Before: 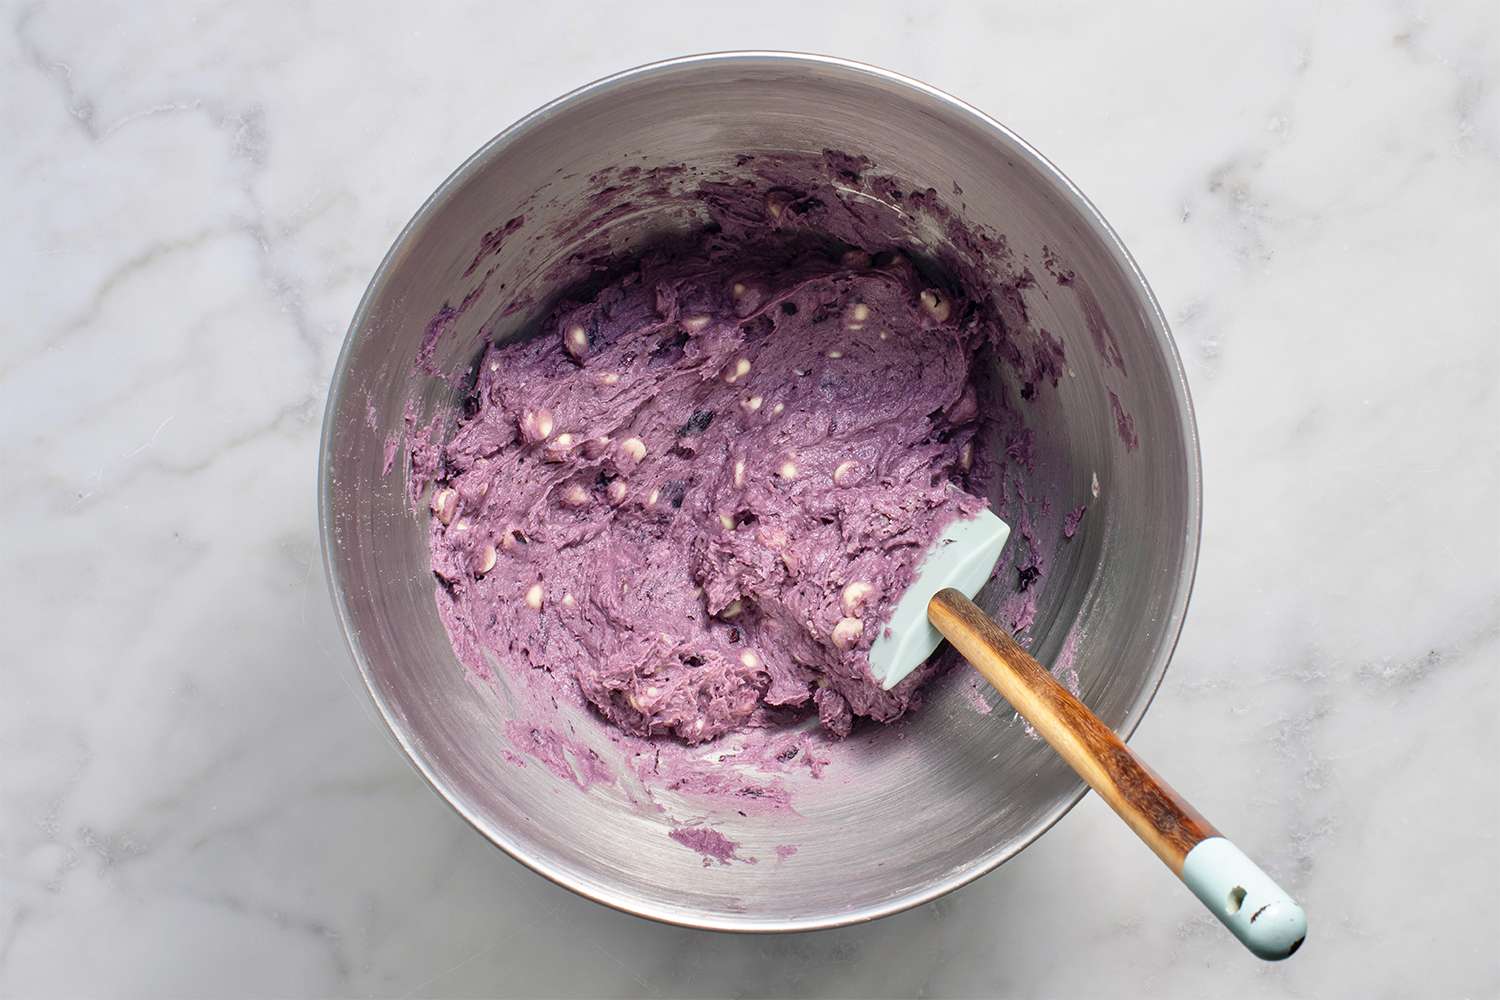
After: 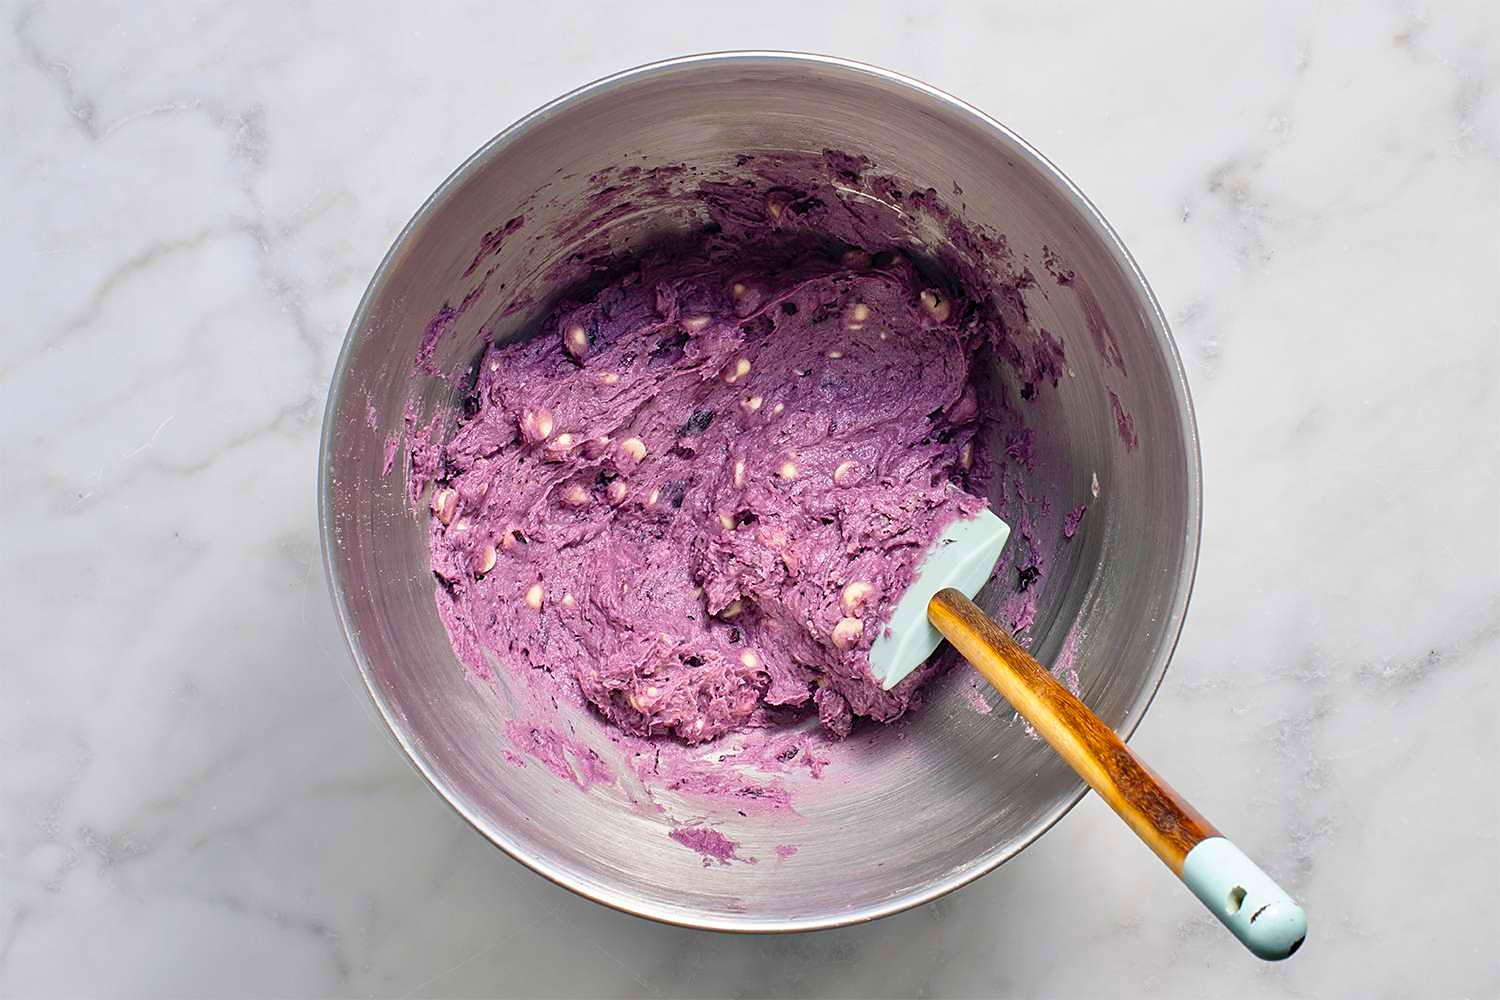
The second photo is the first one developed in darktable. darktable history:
color balance rgb: linear chroma grading › global chroma 15%, perceptual saturation grading › global saturation 30%
sharpen: radius 1.864, amount 0.398, threshold 1.271
